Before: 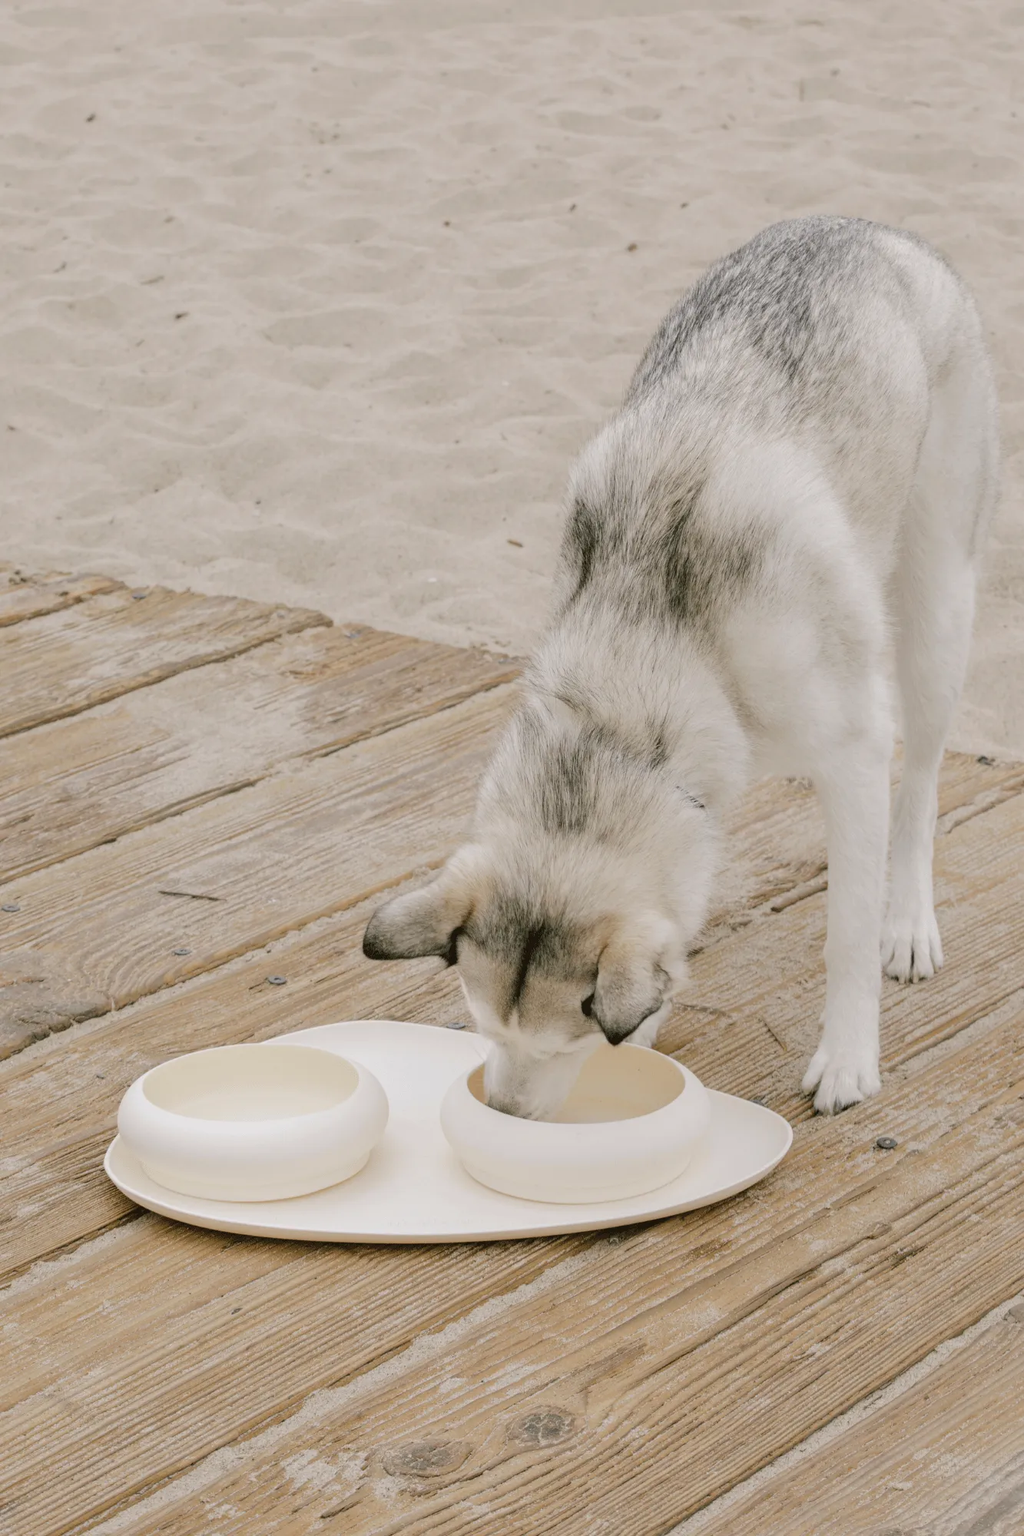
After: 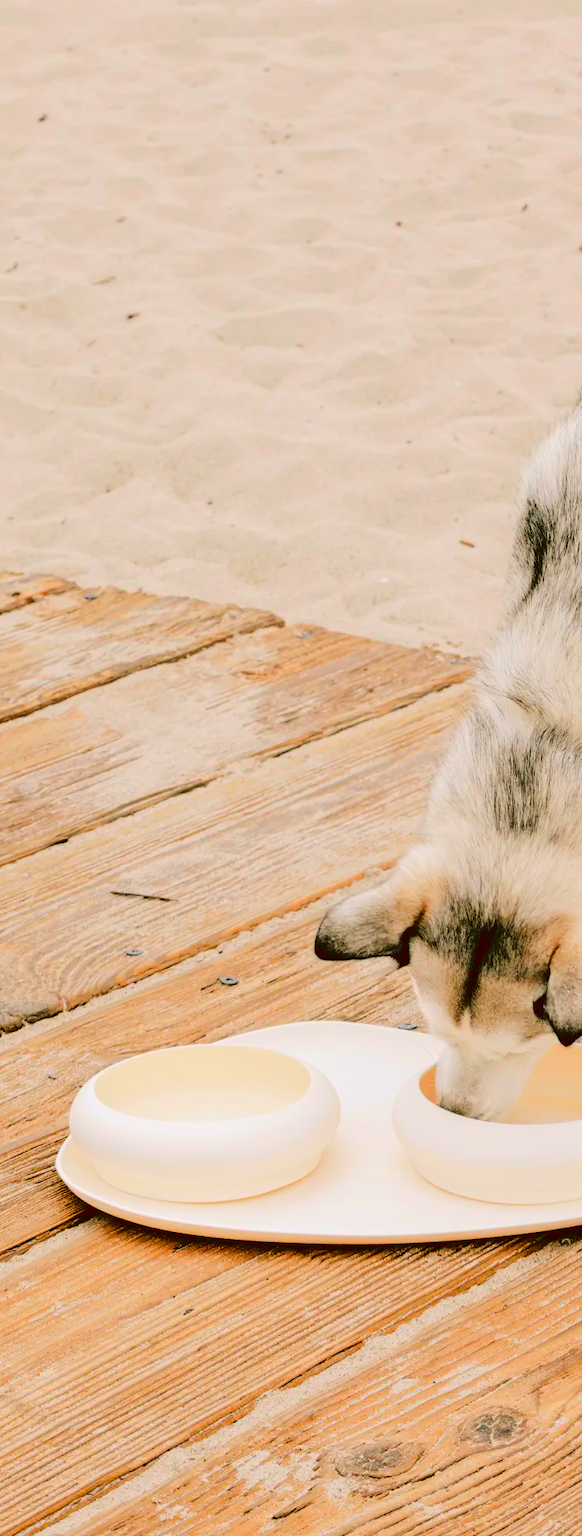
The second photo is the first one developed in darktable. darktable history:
crop: left 4.757%, right 38.37%
tone curve: curves: ch0 [(0, 0) (0.003, 0.041) (0.011, 0.042) (0.025, 0.041) (0.044, 0.043) (0.069, 0.048) (0.1, 0.059) (0.136, 0.079) (0.177, 0.107) (0.224, 0.152) (0.277, 0.235) (0.335, 0.331) (0.399, 0.427) (0.468, 0.512) (0.543, 0.595) (0.623, 0.668) (0.709, 0.736) (0.801, 0.813) (0.898, 0.891) (1, 1)], color space Lab, linked channels, preserve colors none
exposure: black level correction 0.005, exposure 0.017 EV, compensate exposure bias true, compensate highlight preservation false
color zones: curves: ch1 [(0.309, 0.524) (0.41, 0.329) (0.508, 0.509)]; ch2 [(0.25, 0.457) (0.75, 0.5)]
contrast brightness saturation: contrast 0.268, brightness 0.017, saturation 0.866
